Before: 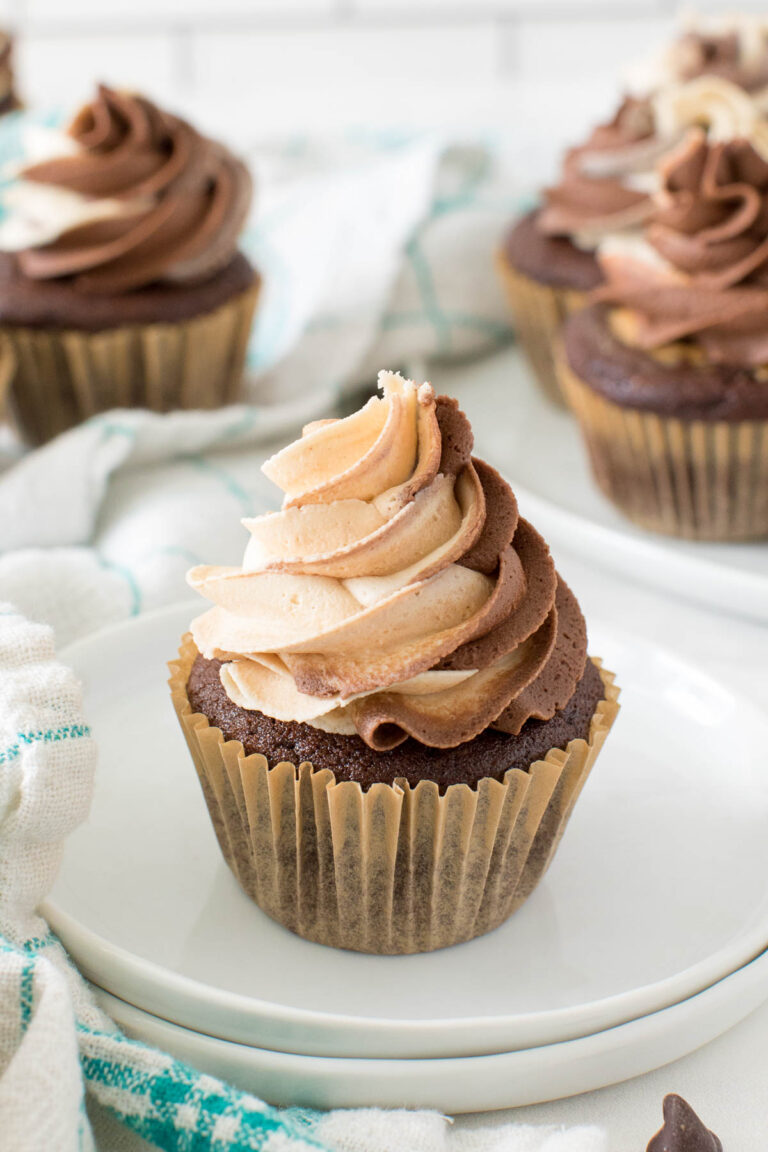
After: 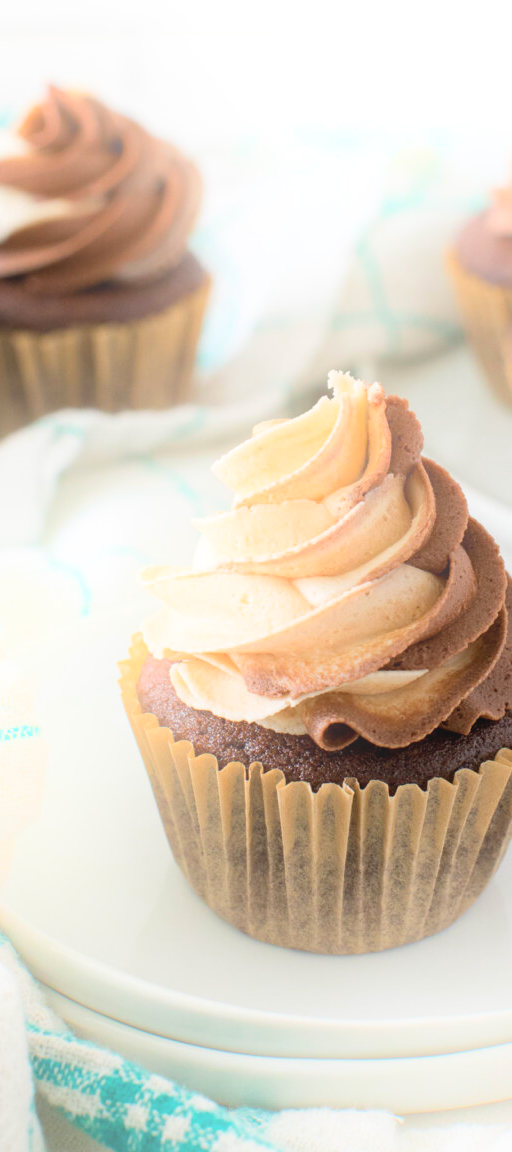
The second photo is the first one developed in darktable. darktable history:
bloom: on, module defaults
crop and rotate: left 6.617%, right 26.717%
